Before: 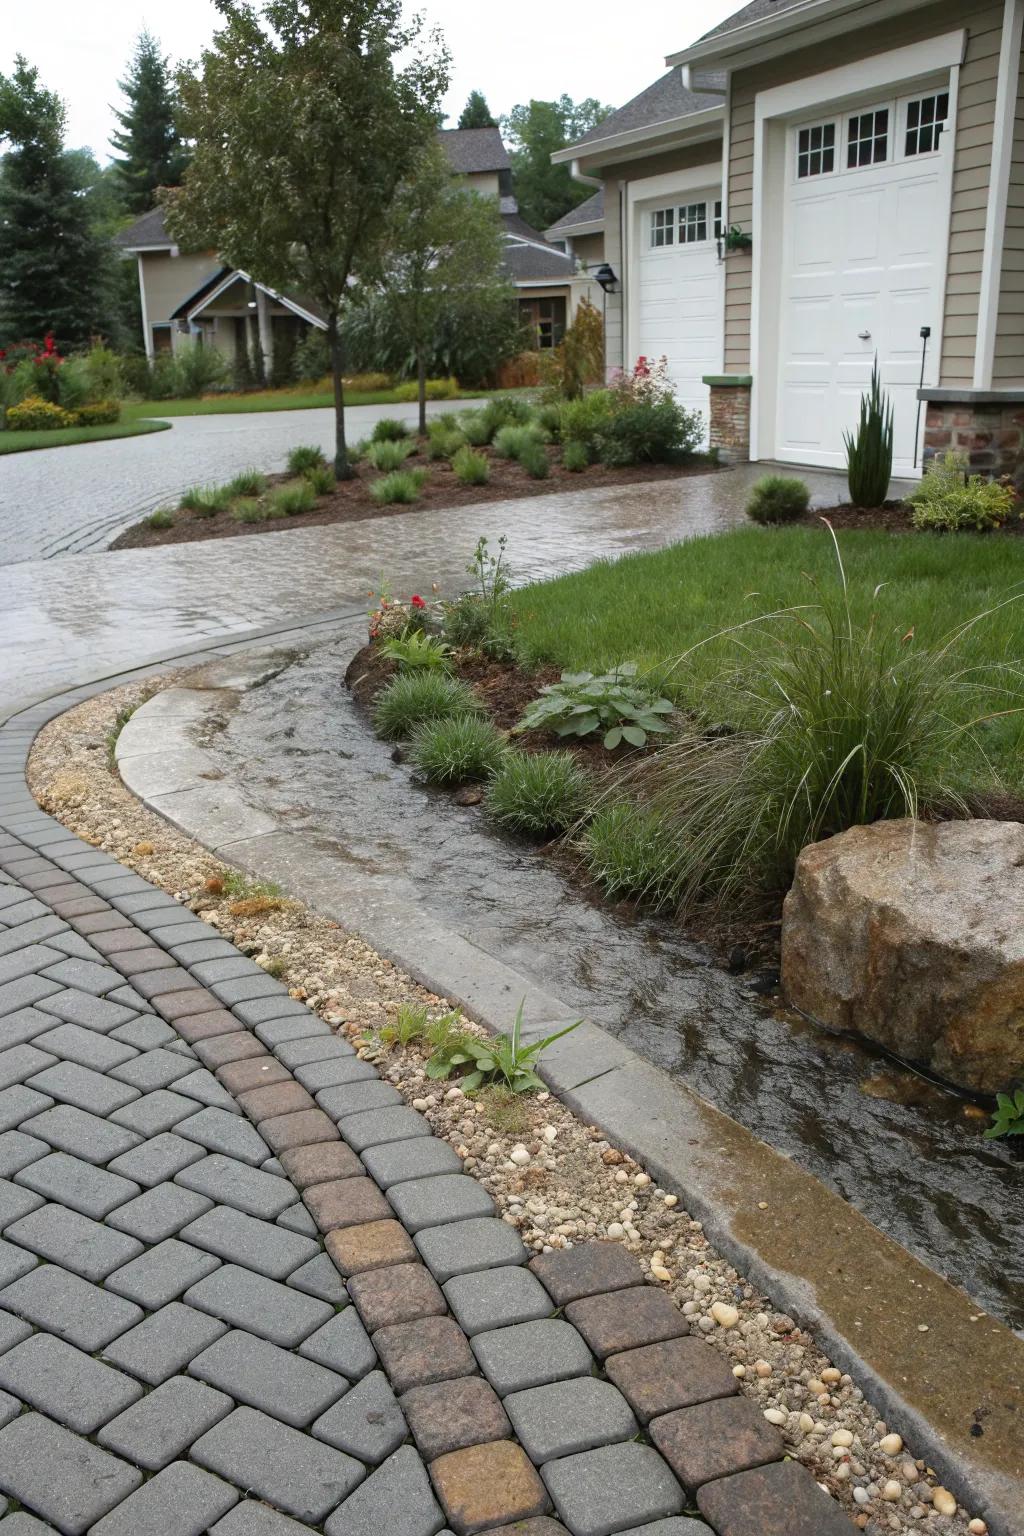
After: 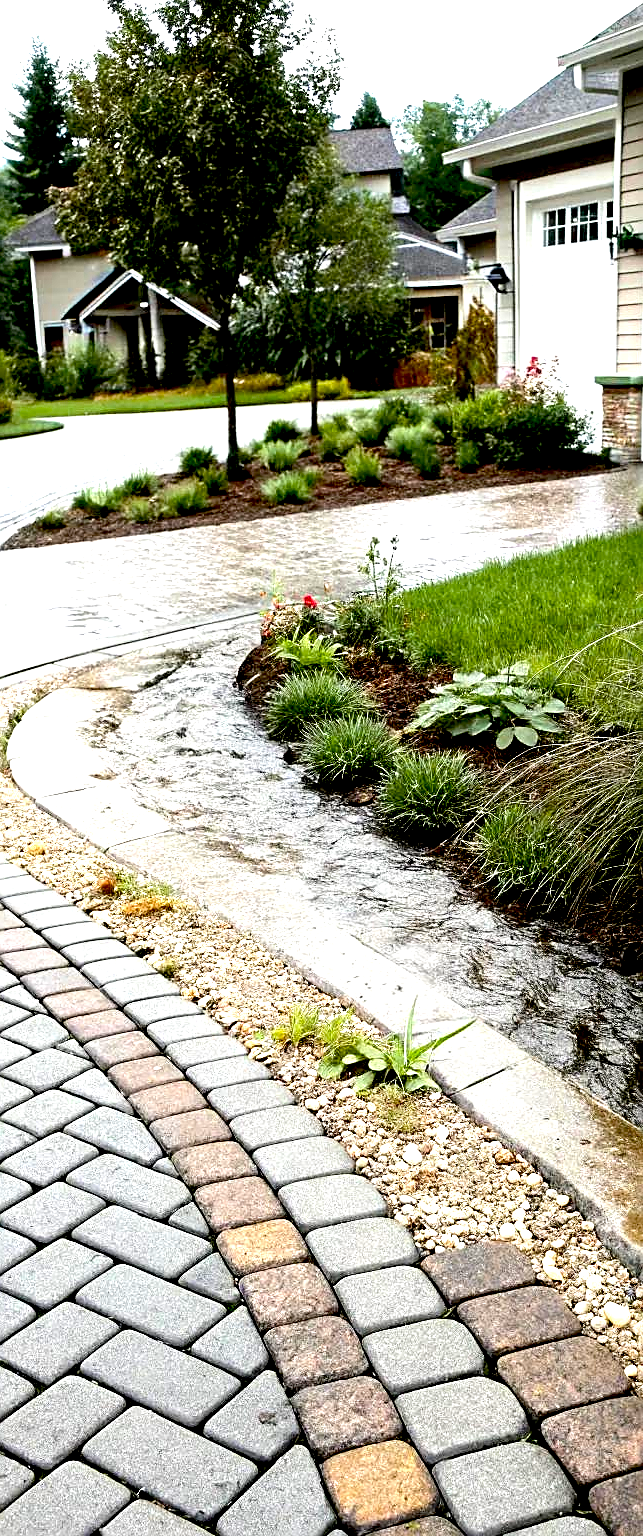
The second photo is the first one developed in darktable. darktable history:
tone equalizer: -8 EV -0.782 EV, -7 EV -0.699 EV, -6 EV -0.594 EV, -5 EV -0.38 EV, -3 EV 0.401 EV, -2 EV 0.6 EV, -1 EV 0.699 EV, +0 EV 0.73 EV, edges refinement/feathering 500, mask exposure compensation -1.57 EV, preserve details no
crop: left 10.631%, right 26.524%
exposure: black level correction 0.036, exposure 0.906 EV, compensate highlight preservation false
sharpen: on, module defaults
